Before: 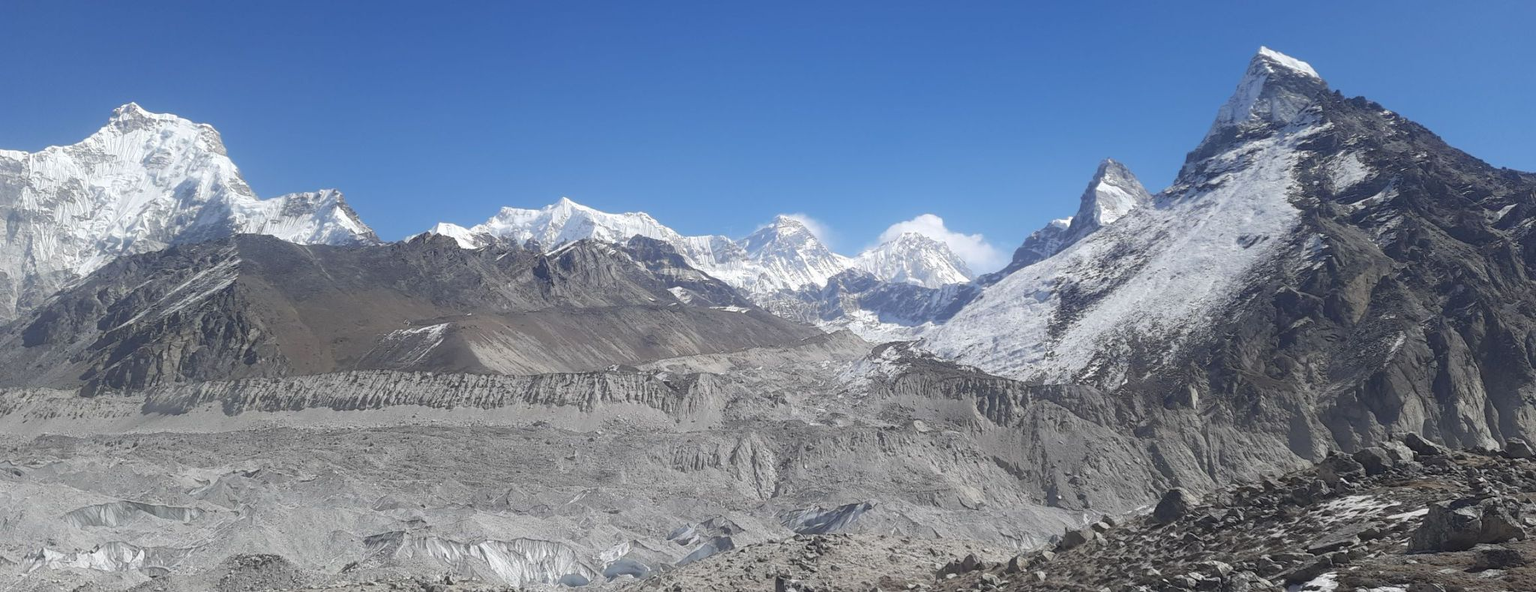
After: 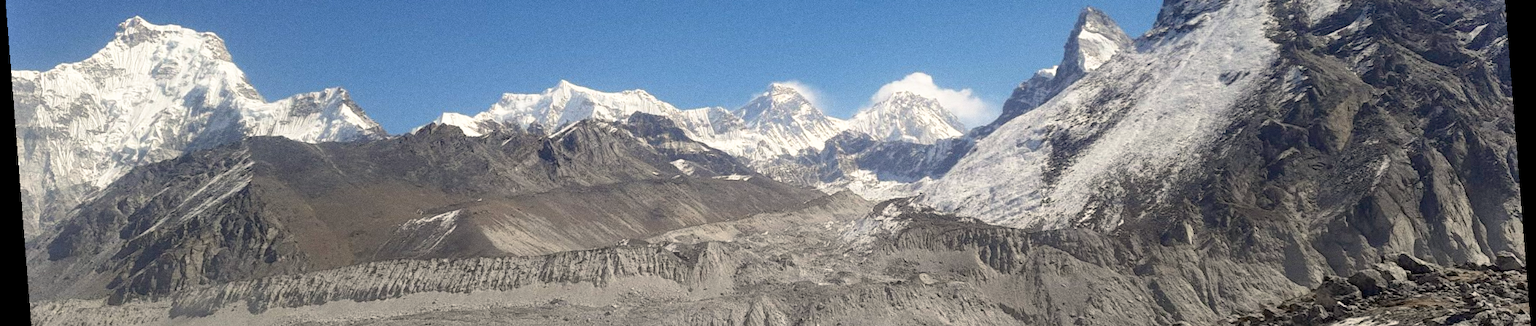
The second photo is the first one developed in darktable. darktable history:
grain: coarseness 0.09 ISO
white balance: red 1.045, blue 0.932
base curve: curves: ch0 [(0.017, 0) (0.425, 0.441) (0.844, 0.933) (1, 1)], preserve colors none
shadows and highlights: shadows 37.27, highlights -28.18, soften with gaussian
rotate and perspective: rotation -4.2°, shear 0.006, automatic cropping off
crop and rotate: top 26.056%, bottom 25.543%
